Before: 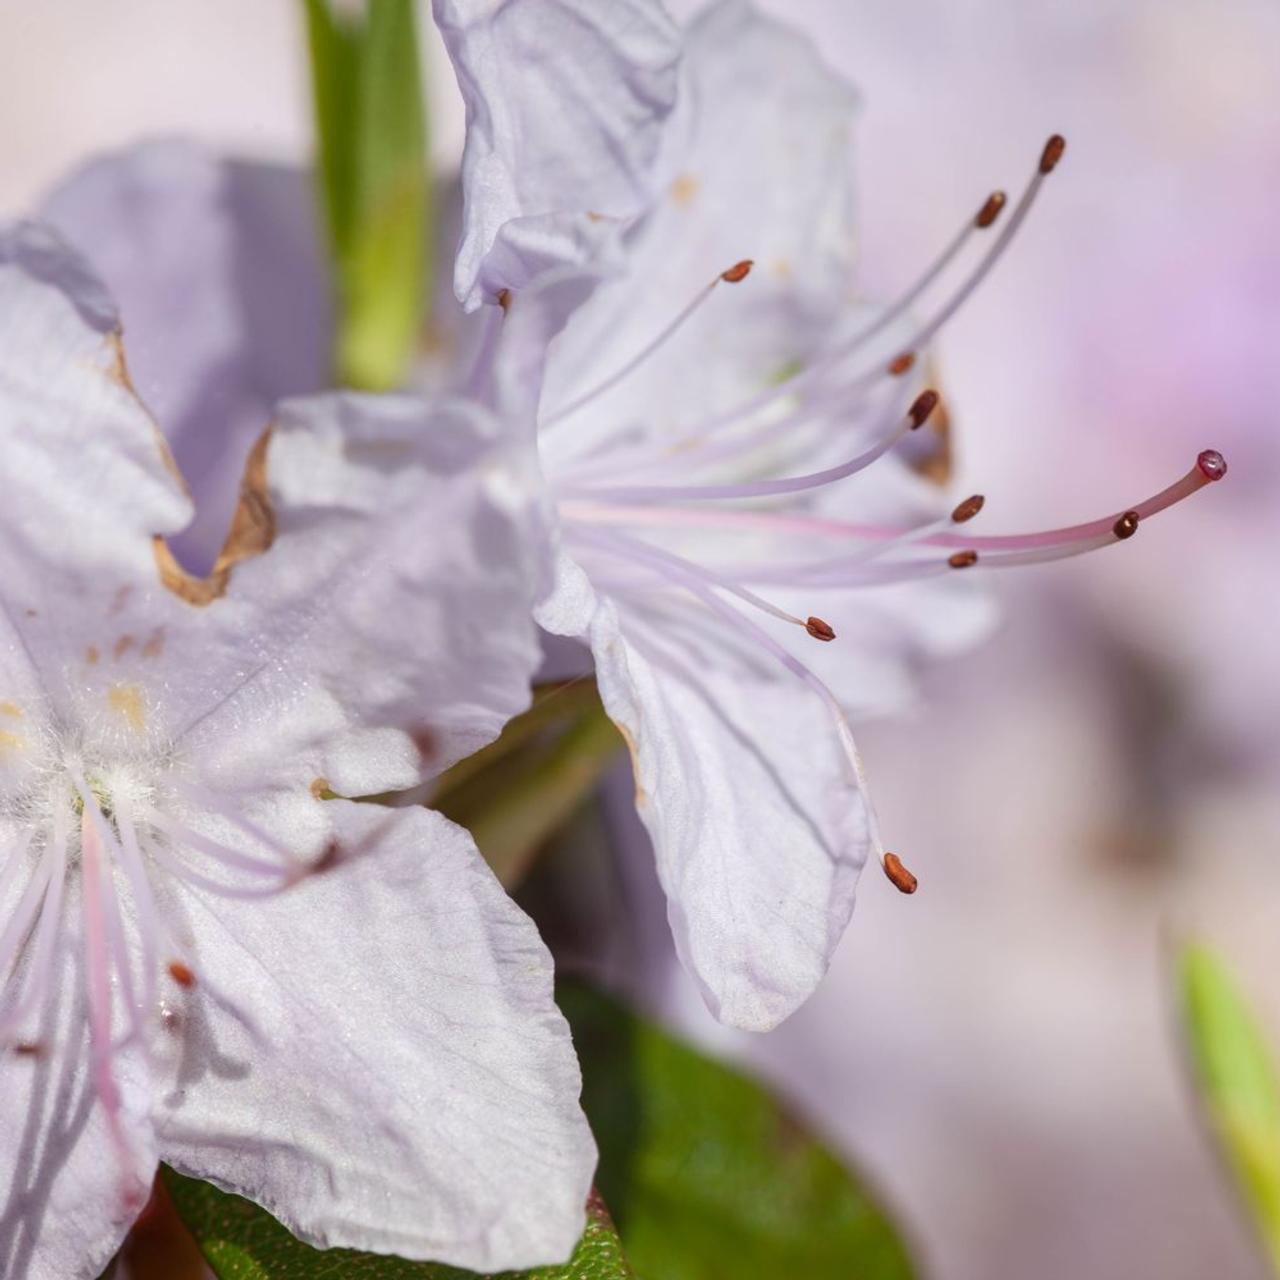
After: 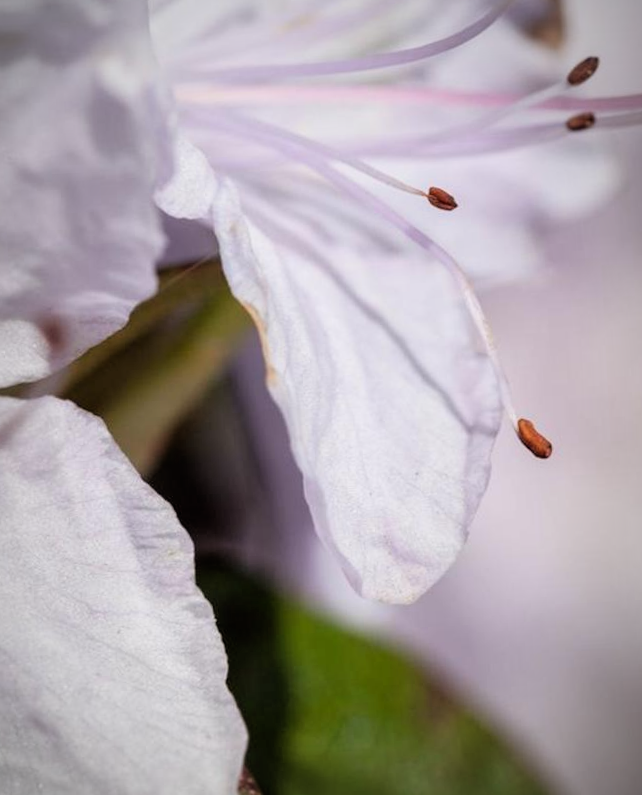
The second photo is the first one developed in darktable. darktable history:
rotate and perspective: rotation -3°, crop left 0.031, crop right 0.968, crop top 0.07, crop bottom 0.93
filmic rgb: black relative exposure -4.93 EV, white relative exposure 2.84 EV, hardness 3.72
vignetting: fall-off radius 60%, automatic ratio true
crop and rotate: left 29.237%, top 31.152%, right 19.807%
